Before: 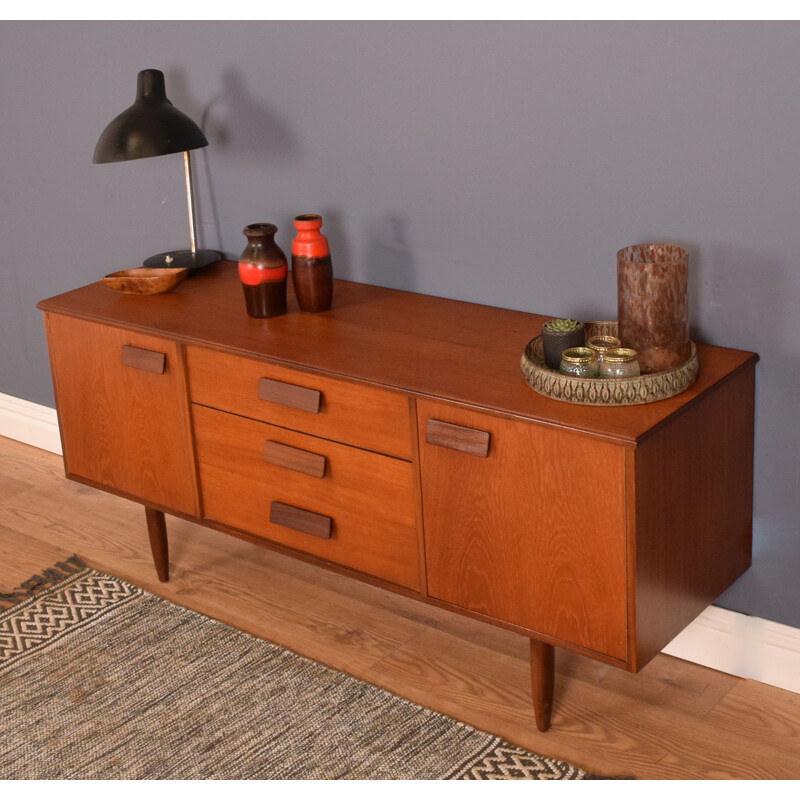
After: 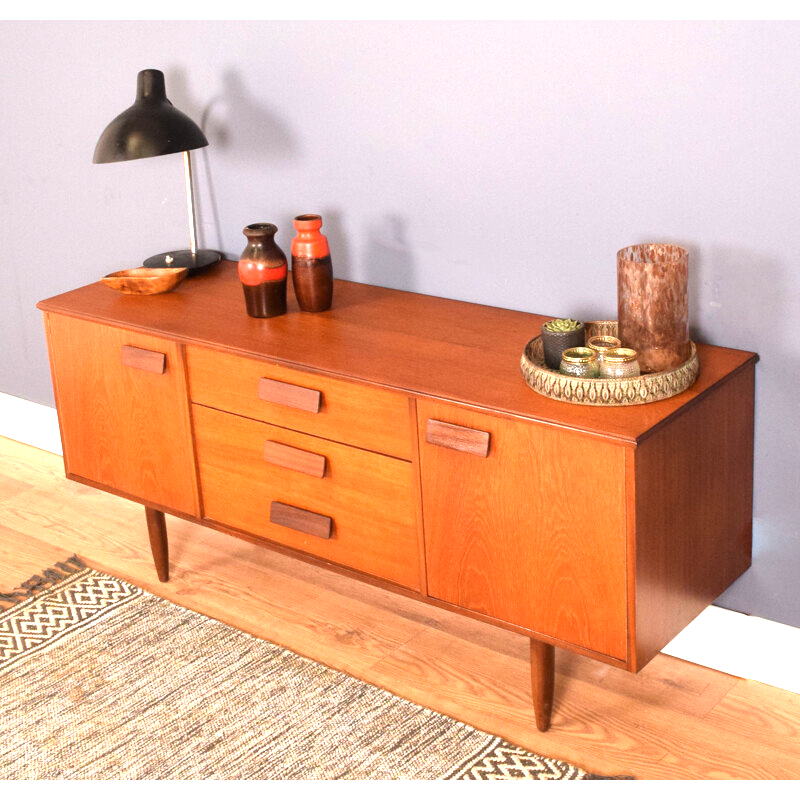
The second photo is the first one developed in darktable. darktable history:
exposure: black level correction 0, exposure 1 EV, compensate exposure bias true, compensate highlight preservation false
tone equalizer: -8 EV -0.717 EV, -7 EV -0.703 EV, -6 EV -0.615 EV, -5 EV -0.391 EV, -3 EV 0.378 EV, -2 EV 0.6 EV, -1 EV 0.677 EV, +0 EV 0.756 EV
